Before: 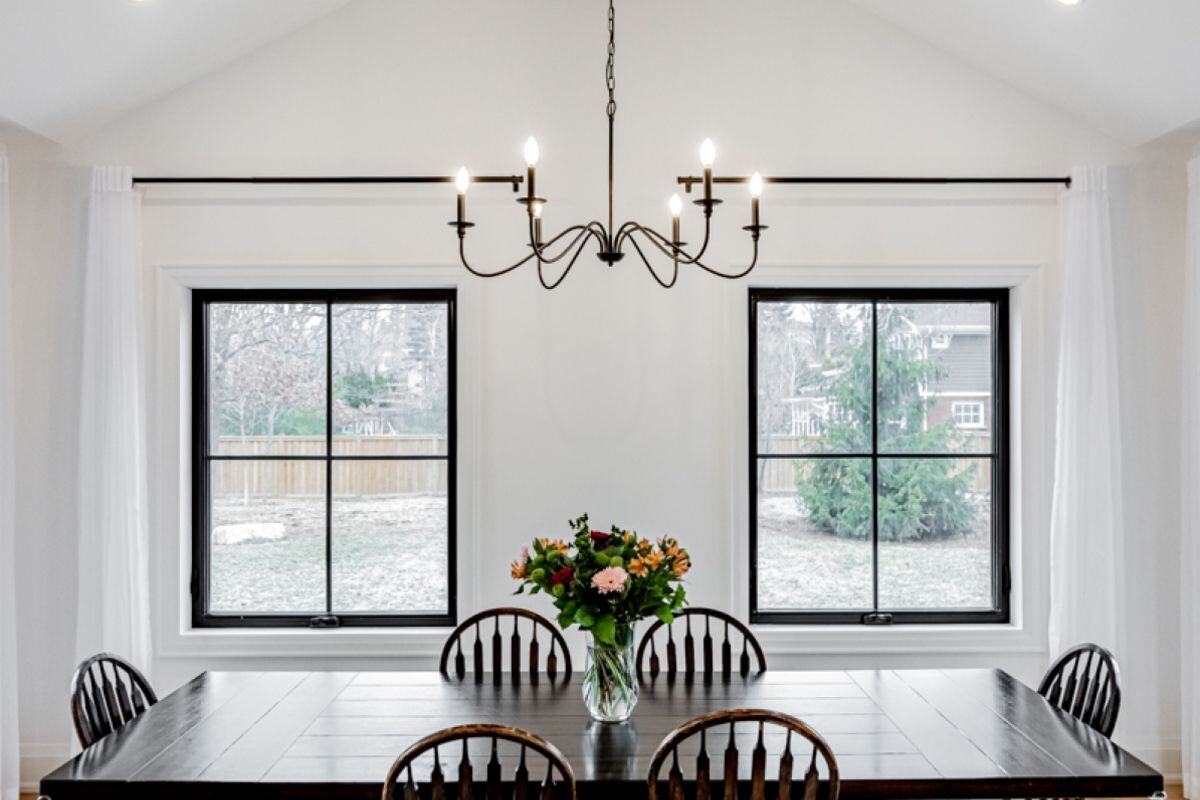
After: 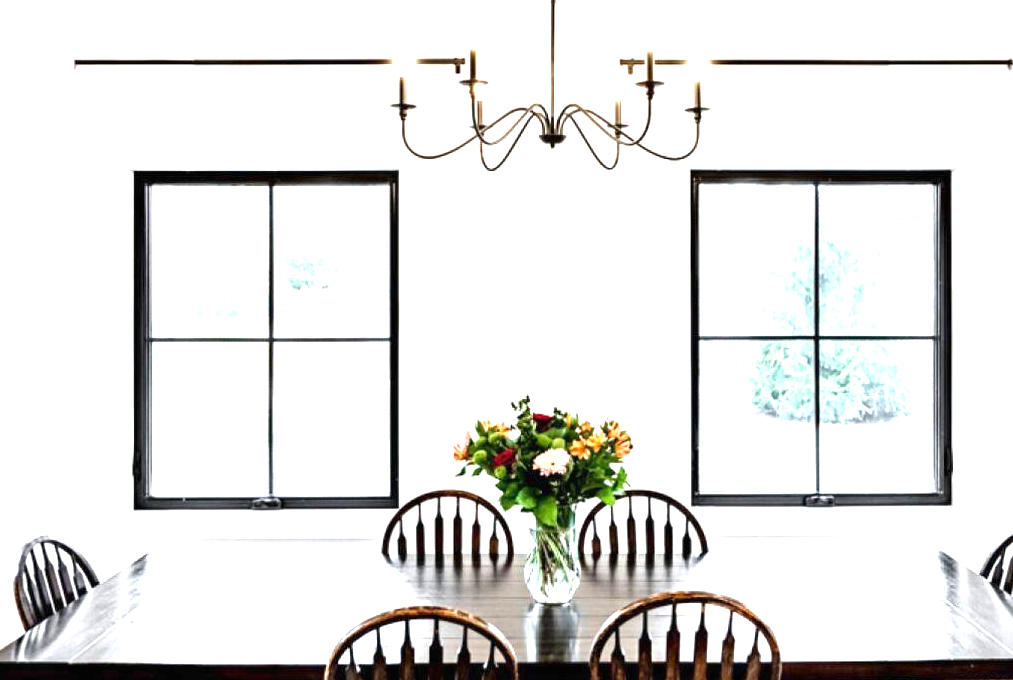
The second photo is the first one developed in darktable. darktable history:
exposure: black level correction 0, exposure 1.679 EV, compensate highlight preservation false
crop and rotate: left 4.866%, top 14.936%, right 10.676%
